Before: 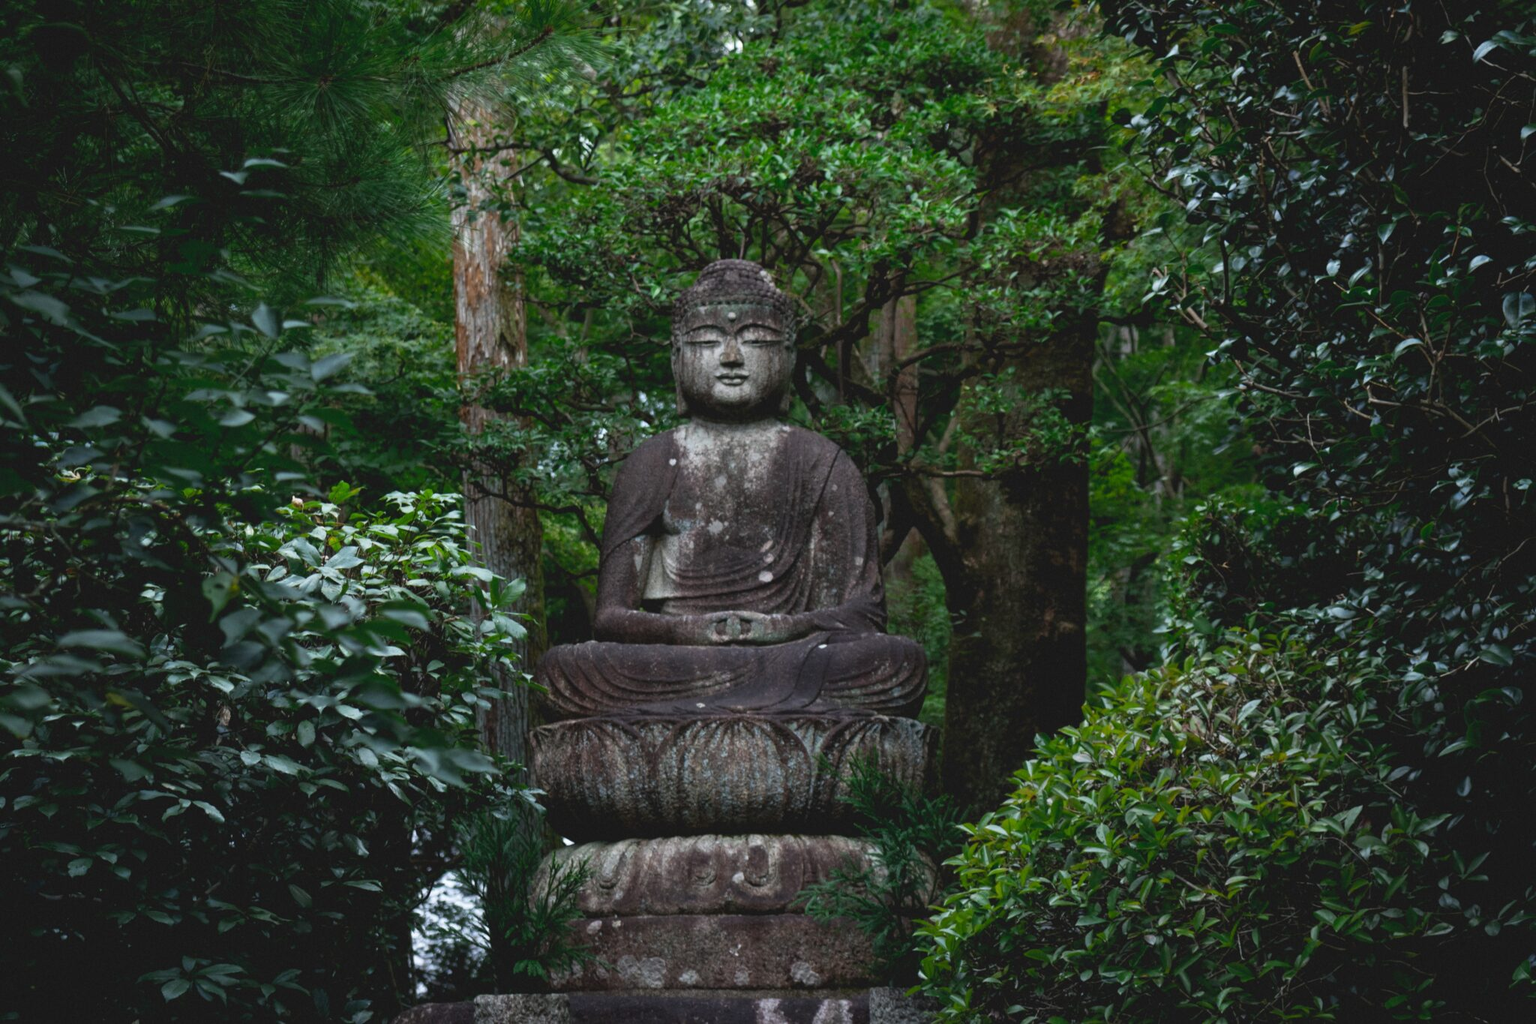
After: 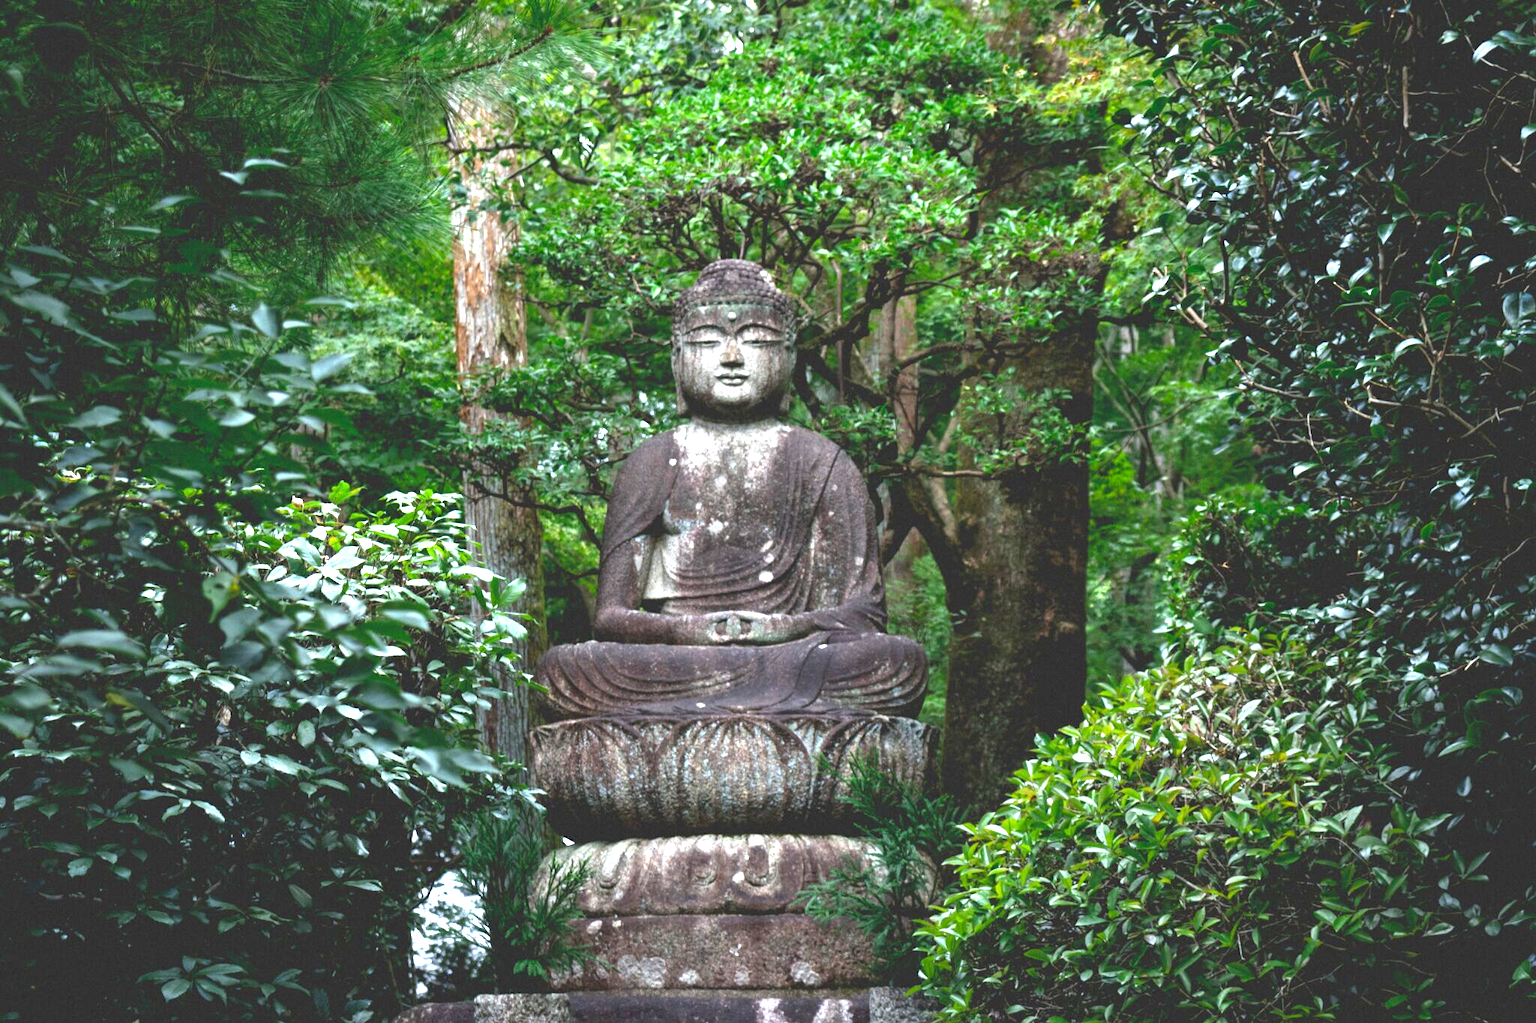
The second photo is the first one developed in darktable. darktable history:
exposure: black level correction 0.001, exposure 1.84 EV, compensate highlight preservation false
